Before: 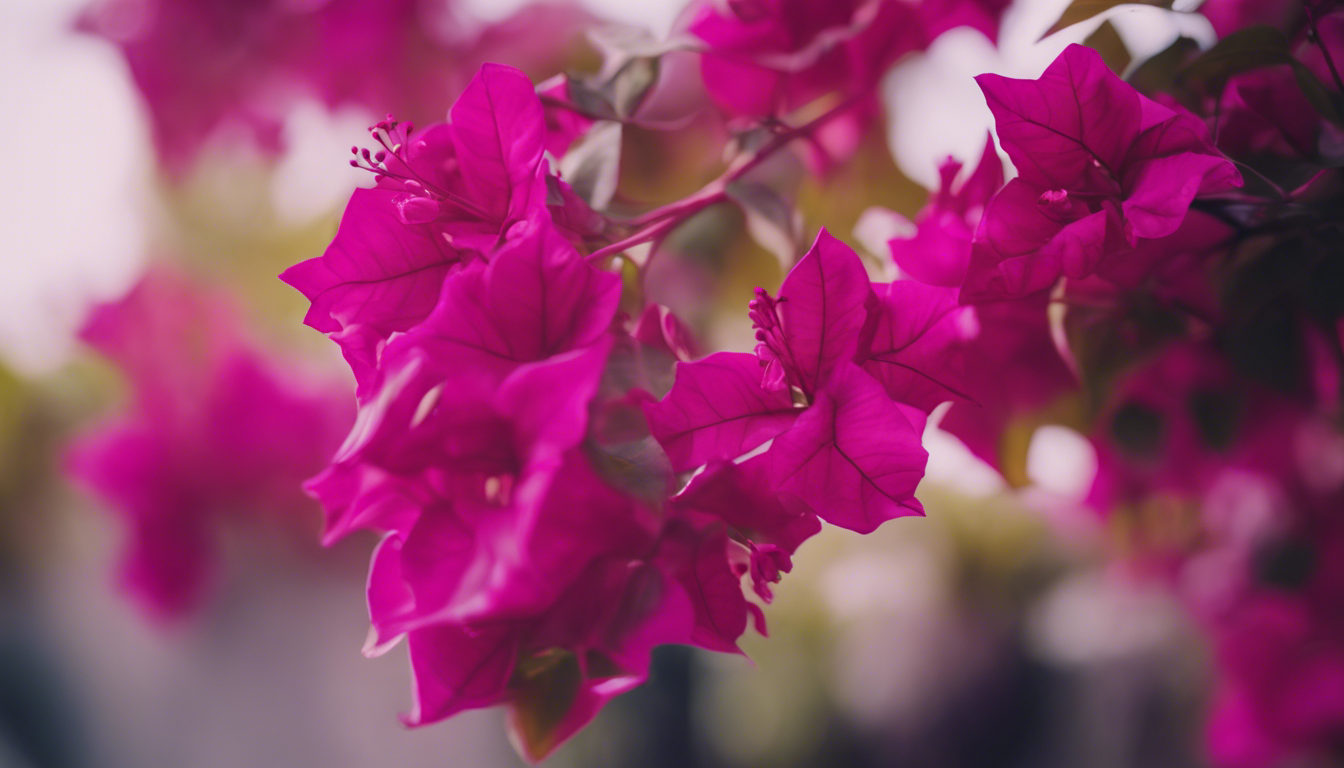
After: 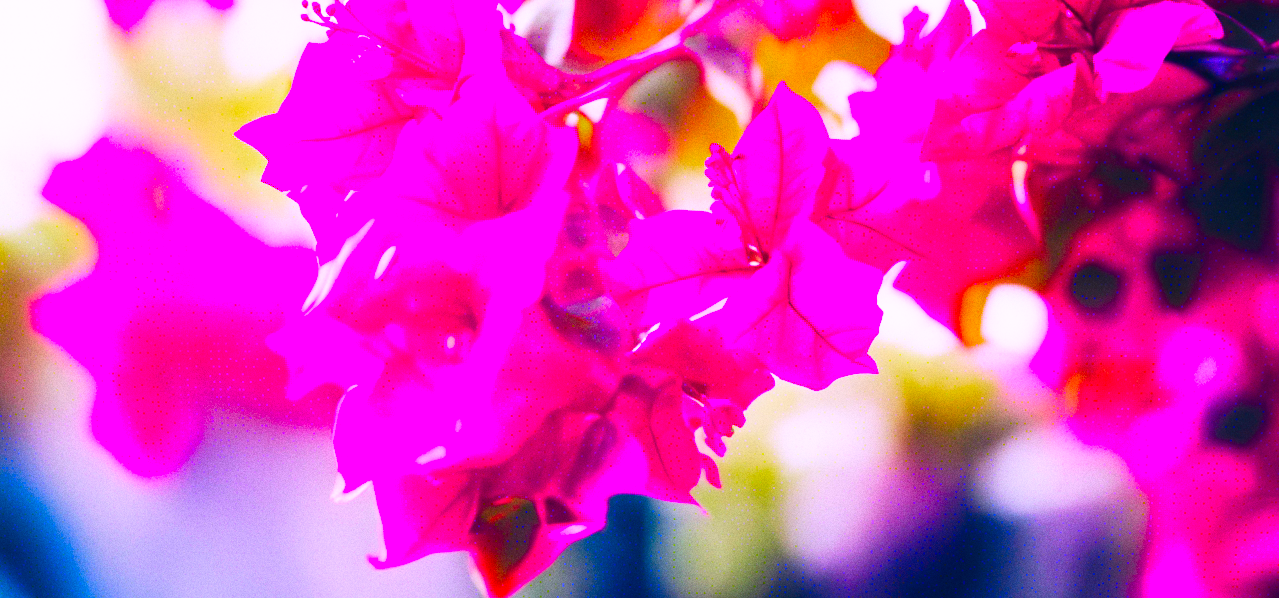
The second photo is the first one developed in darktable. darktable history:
rotate and perspective: rotation 0.074°, lens shift (vertical) 0.096, lens shift (horizontal) -0.041, crop left 0.043, crop right 0.952, crop top 0.024, crop bottom 0.979
grain: coarseness 22.88 ISO
contrast brightness saturation: saturation -0.05
color calibration: illuminant F (fluorescent), F source F9 (Cool White Deluxe 4150 K) – high CRI, x 0.374, y 0.373, temperature 4158.34 K
color correction: highlights a* 1.59, highlights b* -1.7, saturation 2.48
crop and rotate: top 19.998%
base curve: curves: ch0 [(0, 0) (0.007, 0.004) (0.027, 0.03) (0.046, 0.07) (0.207, 0.54) (0.442, 0.872) (0.673, 0.972) (1, 1)], preserve colors none
